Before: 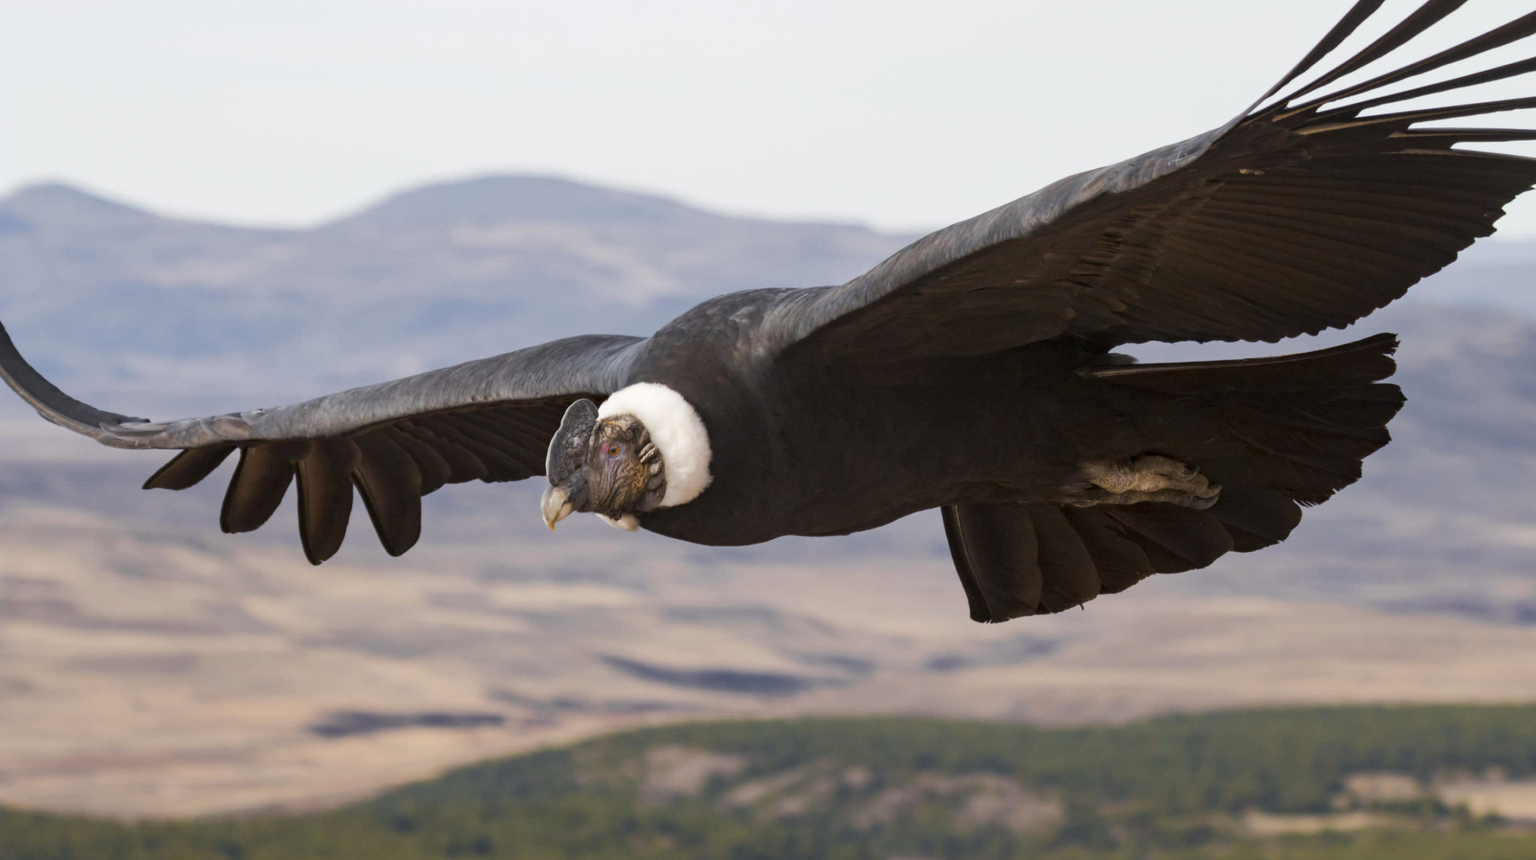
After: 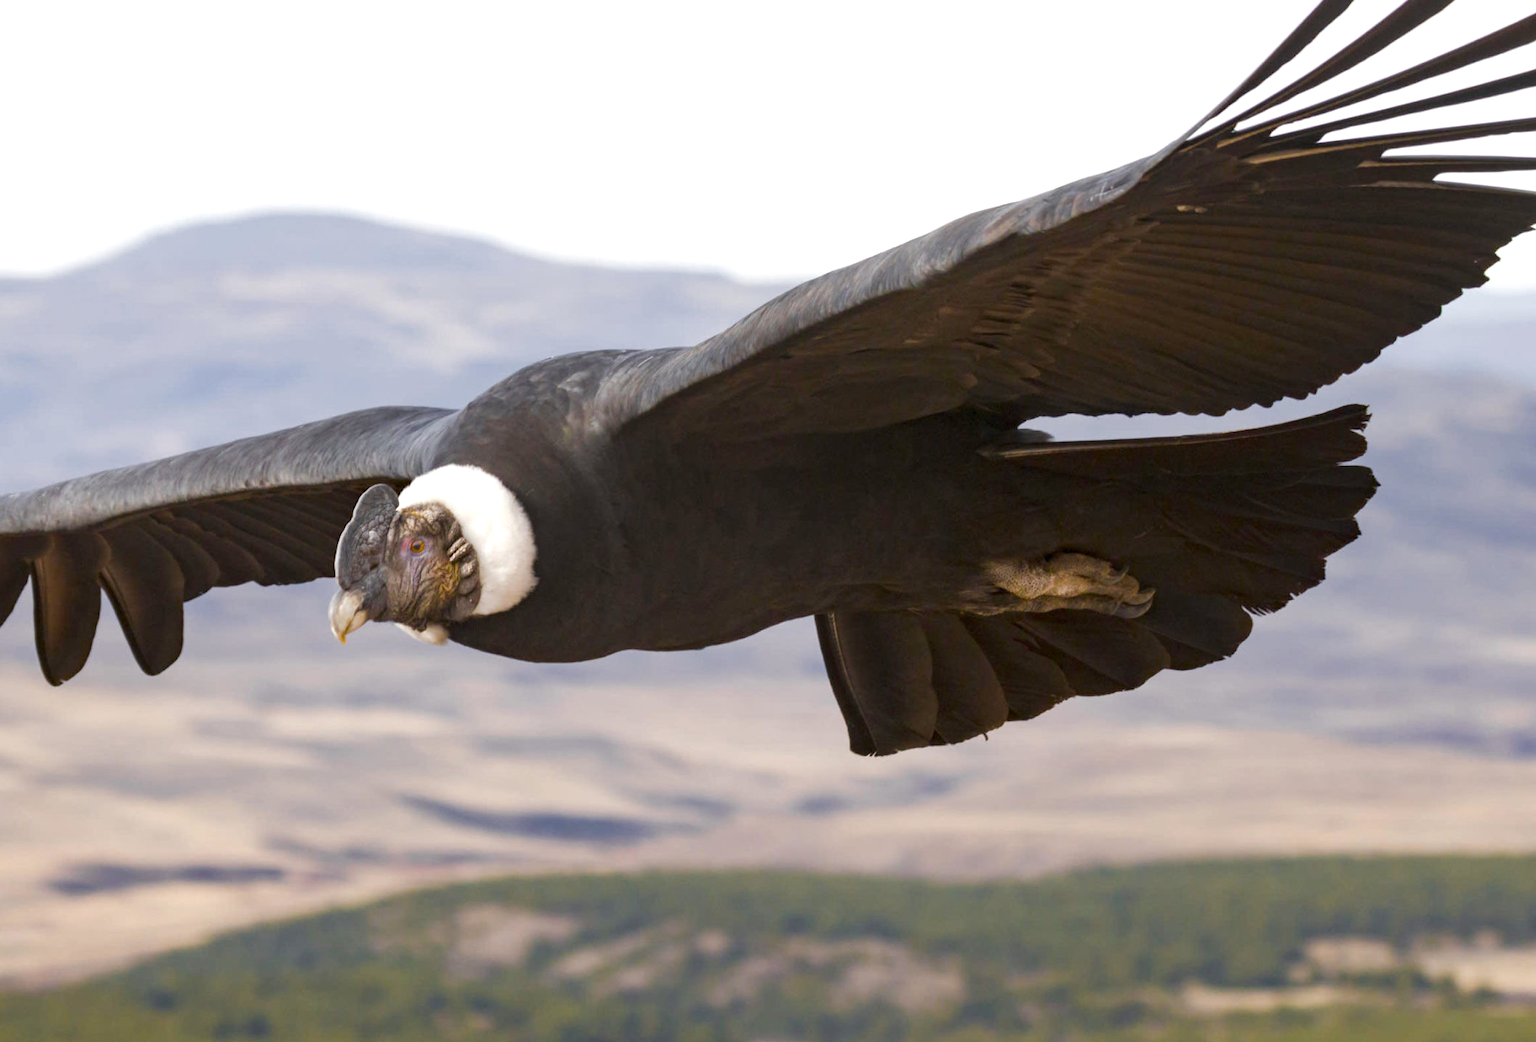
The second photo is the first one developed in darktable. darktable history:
color balance rgb: perceptual saturation grading › global saturation 20%, perceptual saturation grading › highlights -50%, perceptual saturation grading › shadows 30%, perceptual brilliance grading › global brilliance 10%, perceptual brilliance grading › shadows 15%
crop: left 17.582%, bottom 0.031%
contrast brightness saturation: saturation -0.05
